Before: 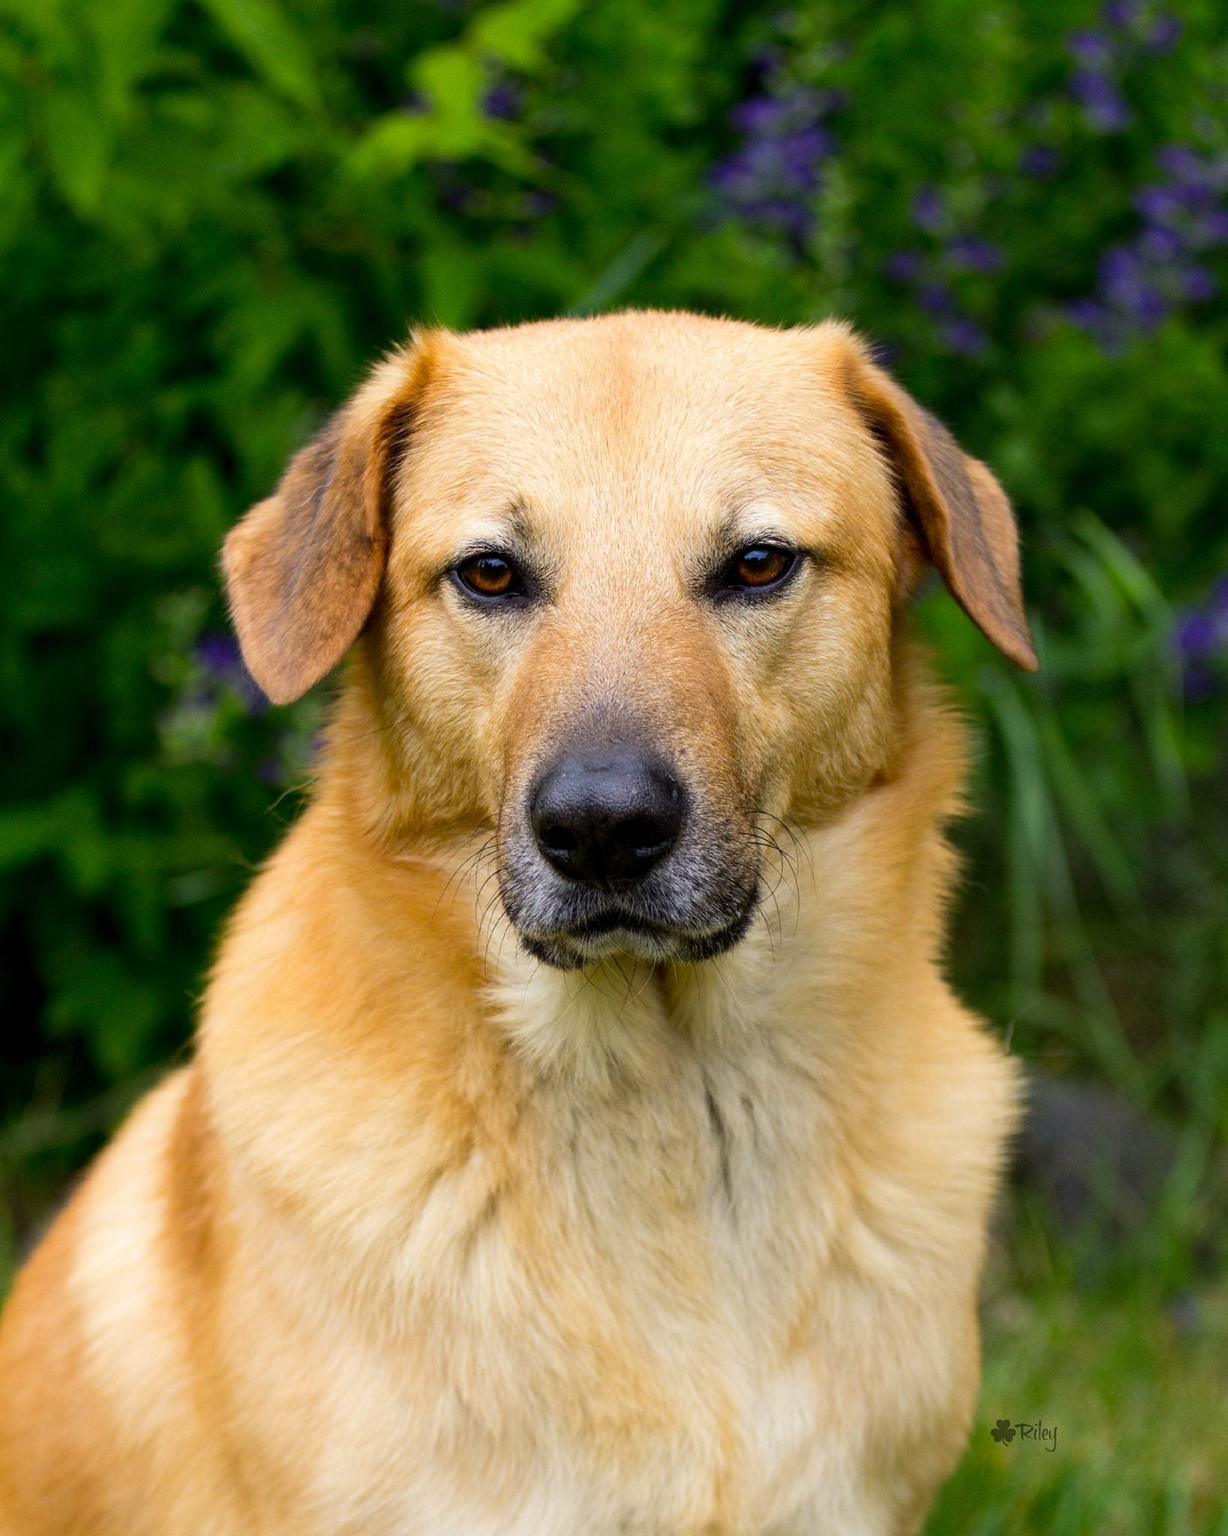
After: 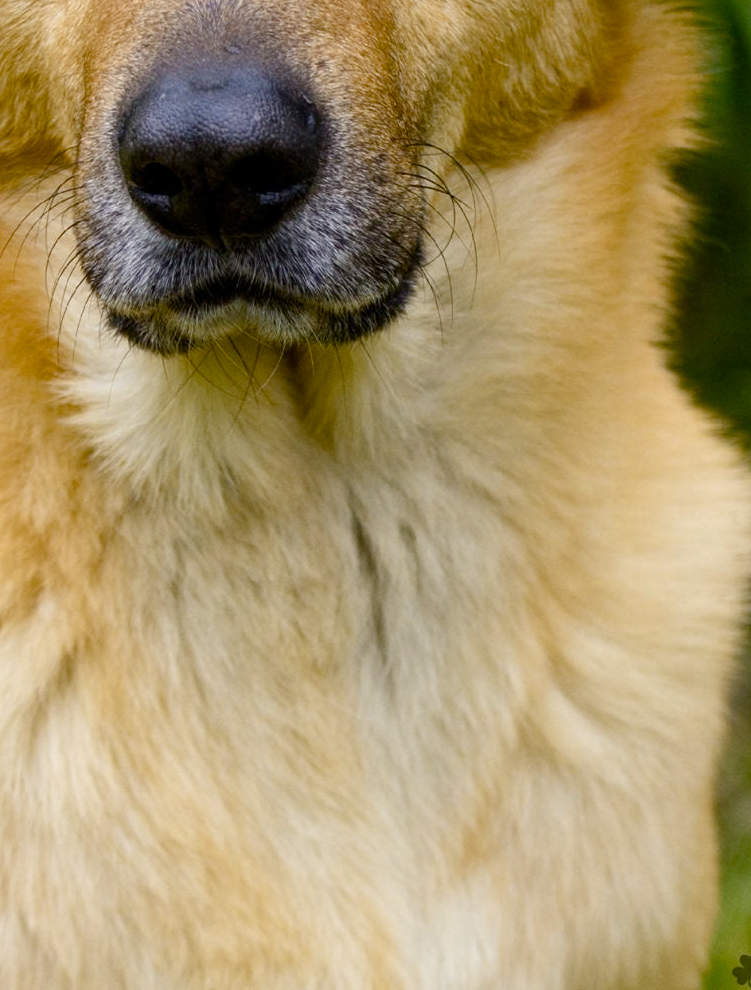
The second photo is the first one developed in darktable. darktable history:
crop: left 35.976%, top 45.819%, right 18.162%, bottom 5.807%
color contrast: green-magenta contrast 0.8, blue-yellow contrast 1.1, unbound 0
color balance rgb: perceptual saturation grading › global saturation 20%, perceptual saturation grading › highlights -50%, perceptual saturation grading › shadows 30%
